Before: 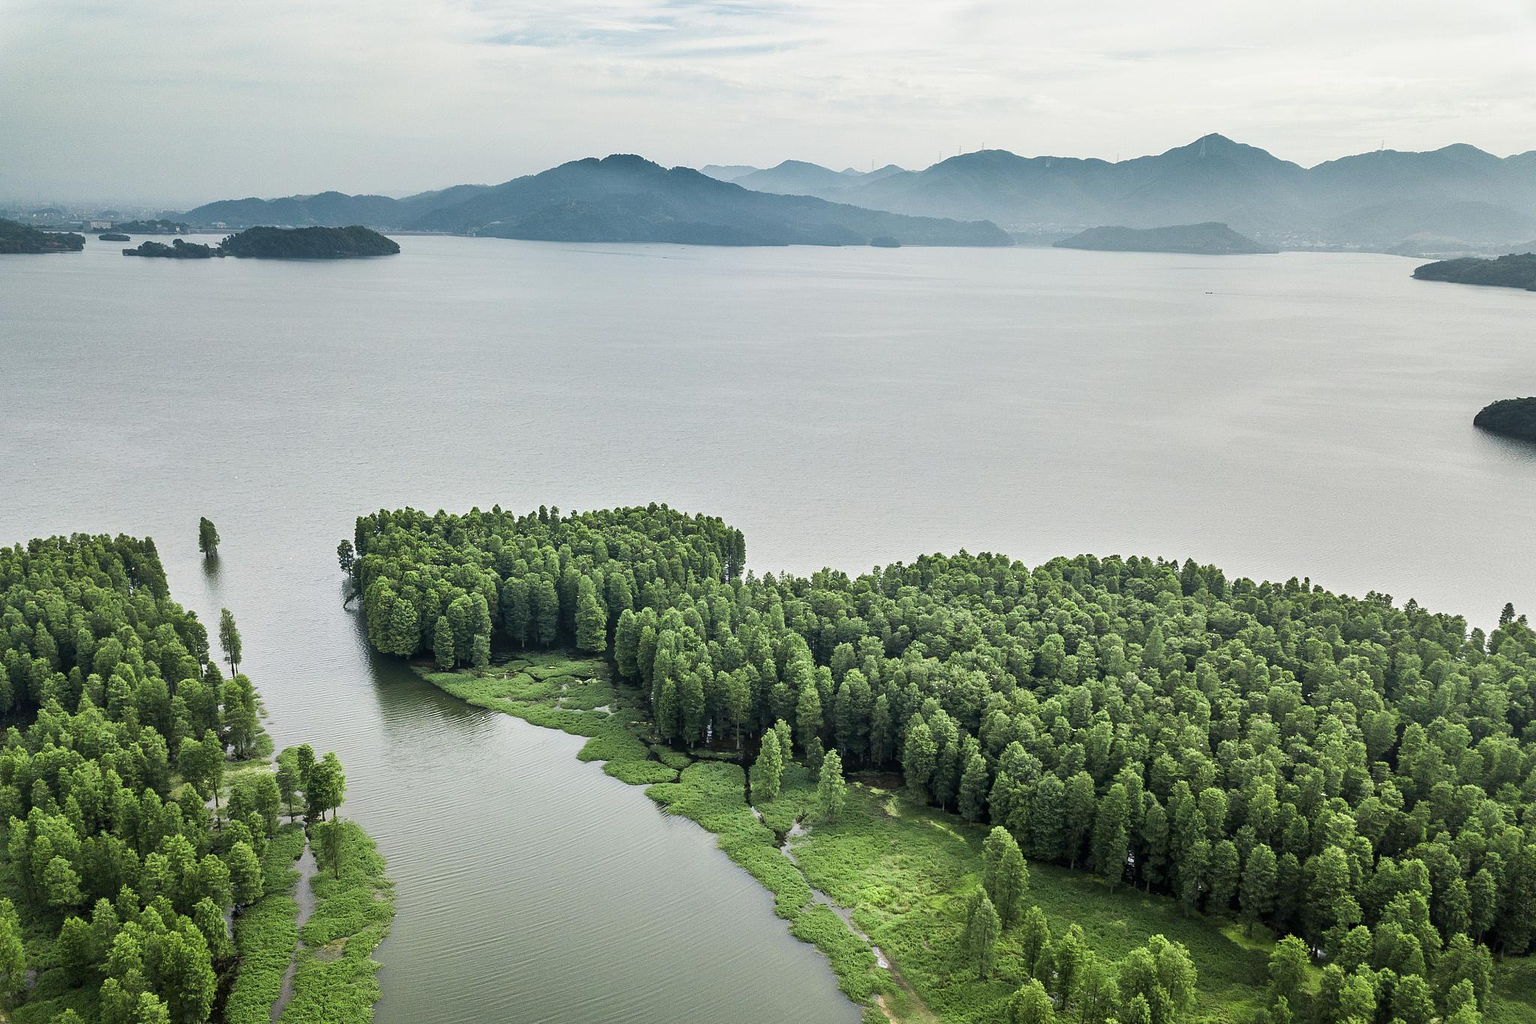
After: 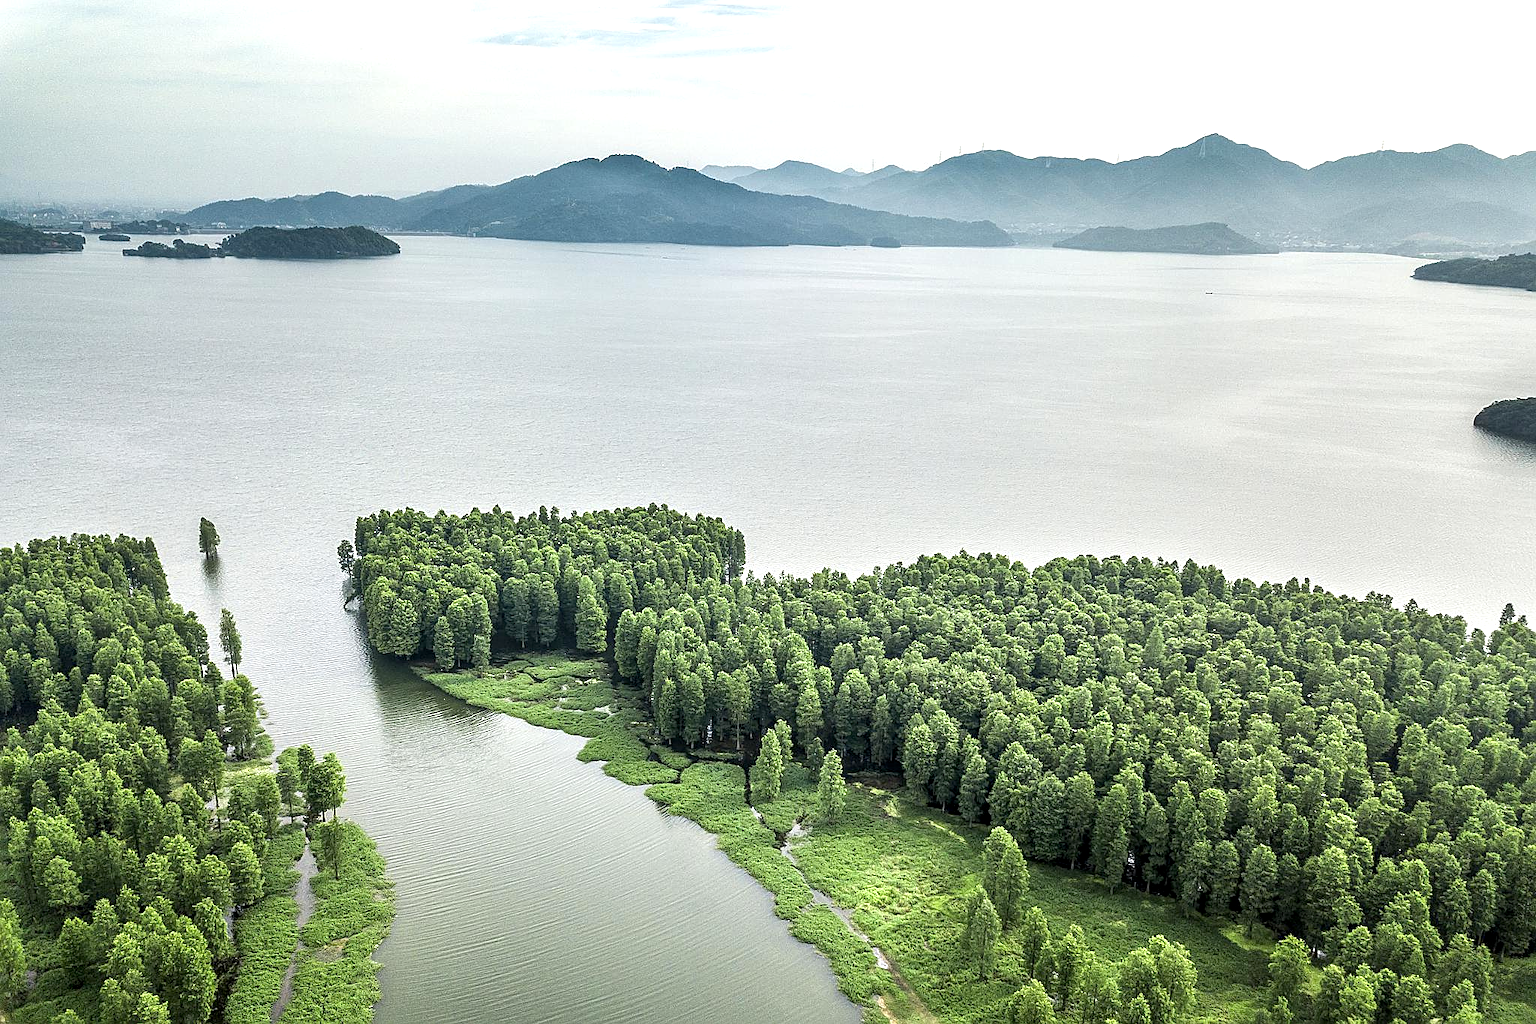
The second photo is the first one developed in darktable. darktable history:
exposure: black level correction 0.001, exposure 0.5 EV, compensate exposure bias true, compensate highlight preservation false
sharpen: on, module defaults
local contrast: on, module defaults
